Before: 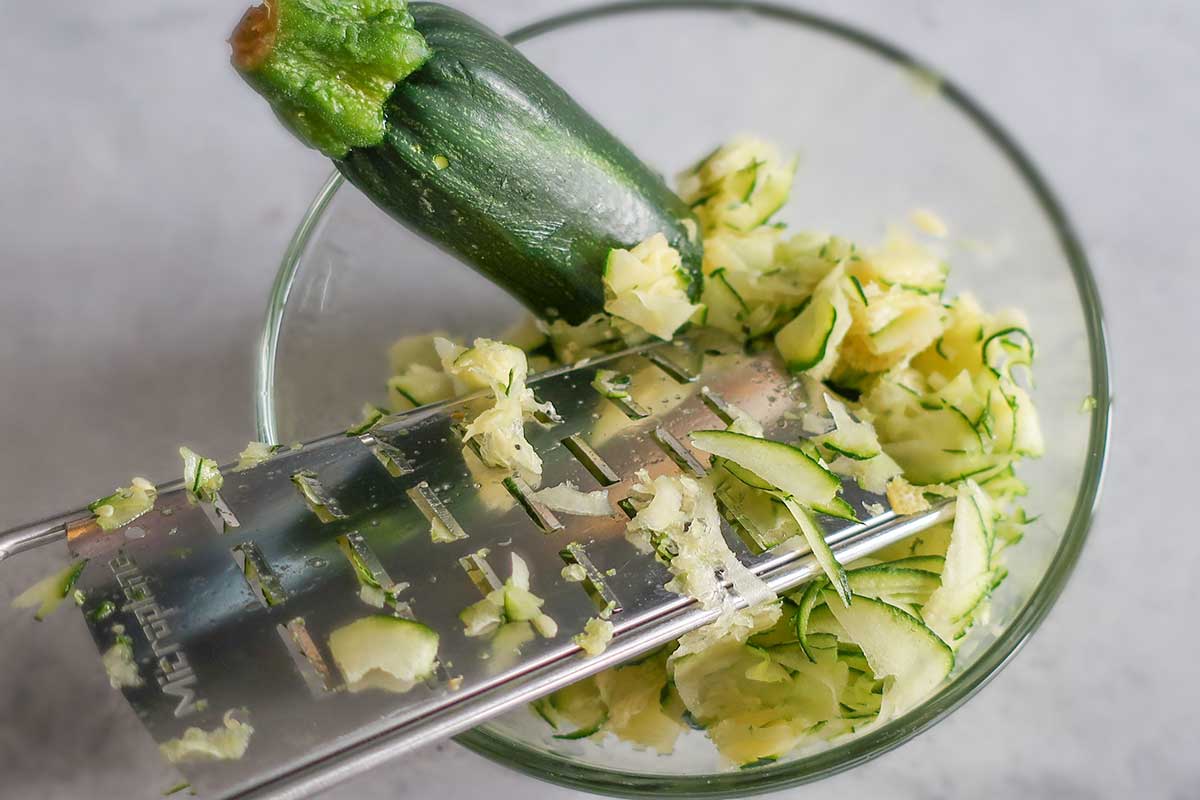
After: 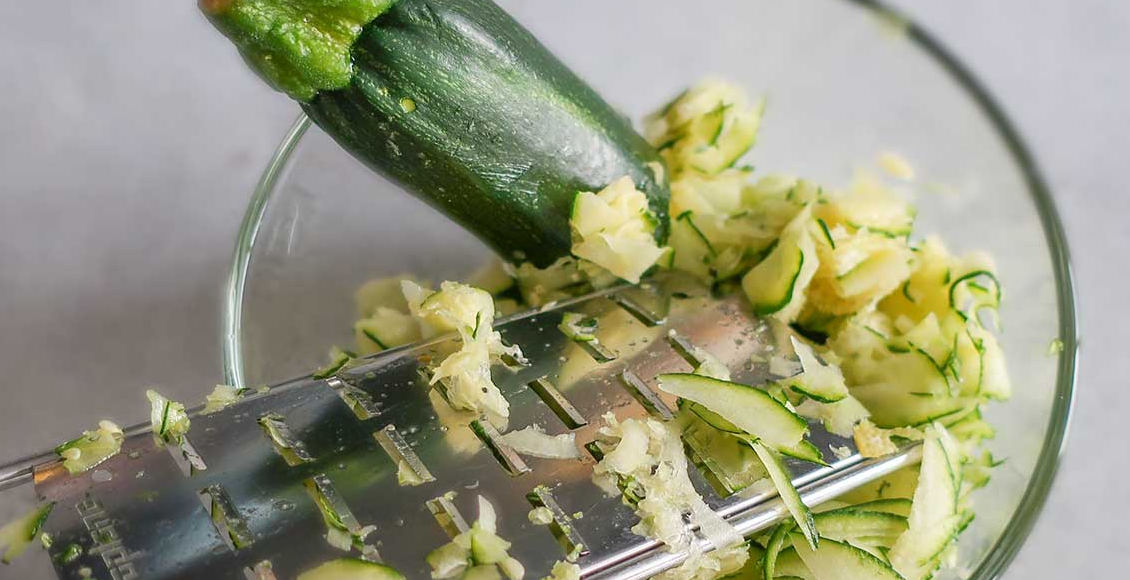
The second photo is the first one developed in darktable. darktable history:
crop: left 2.785%, top 7.188%, right 3.011%, bottom 20.23%
